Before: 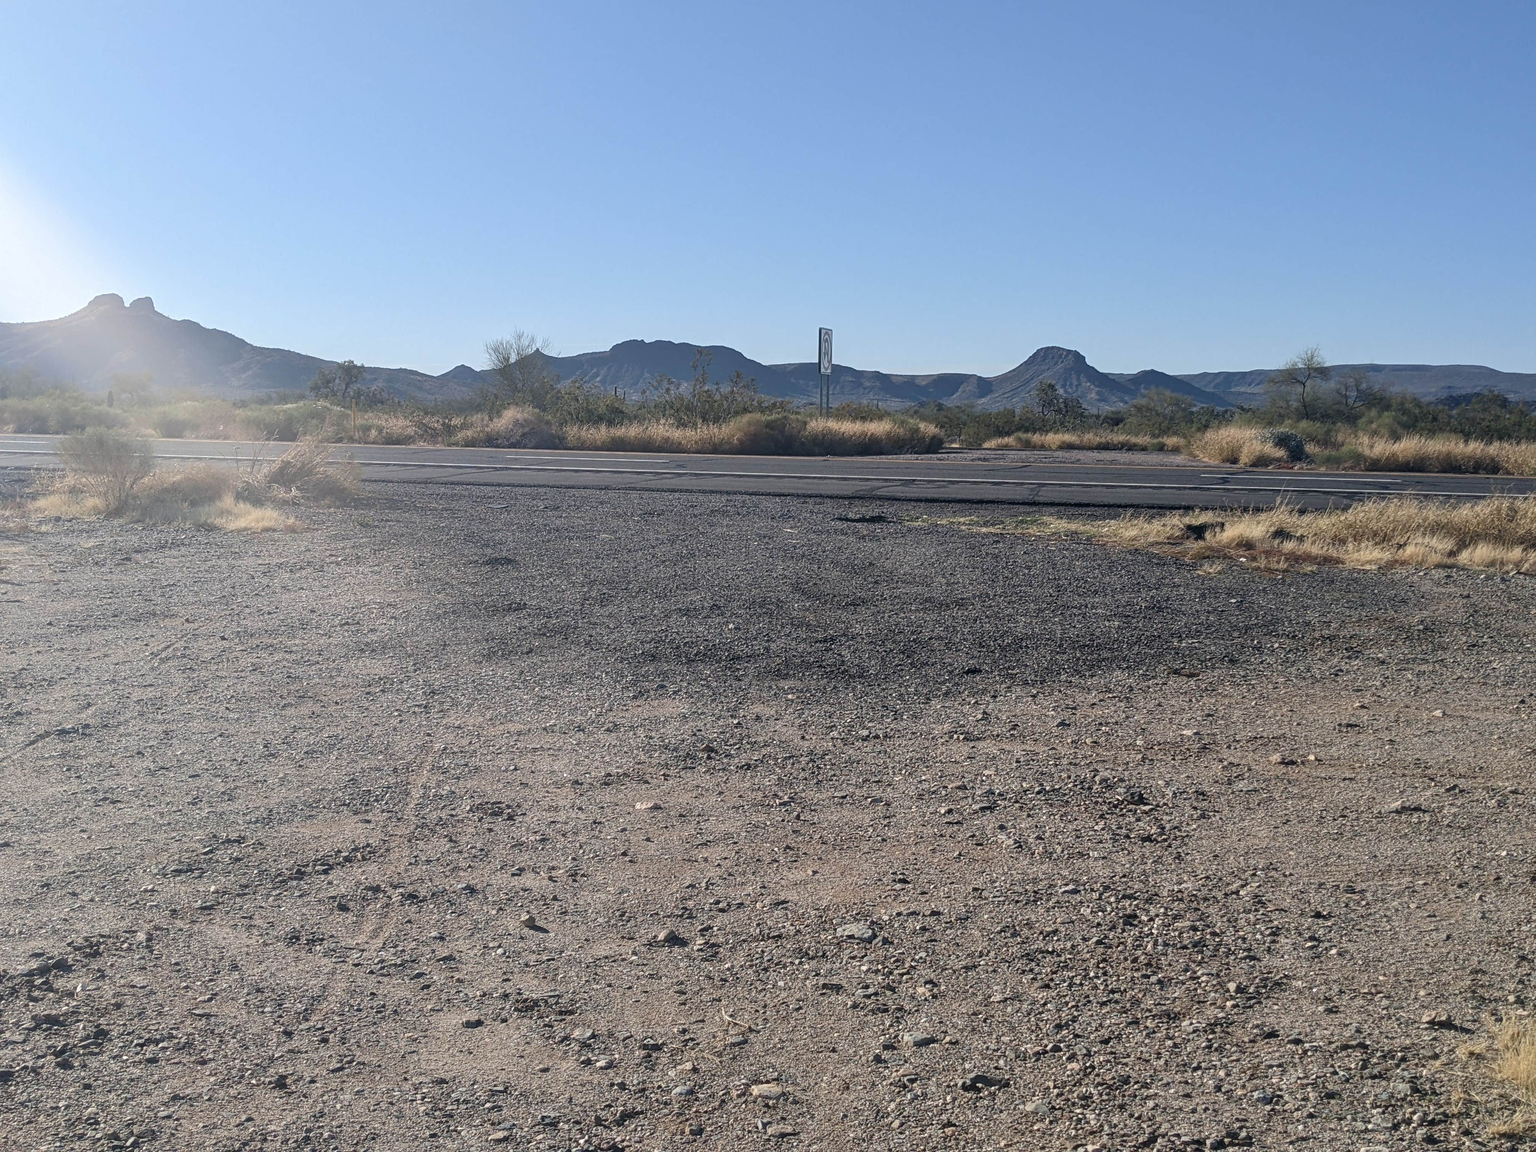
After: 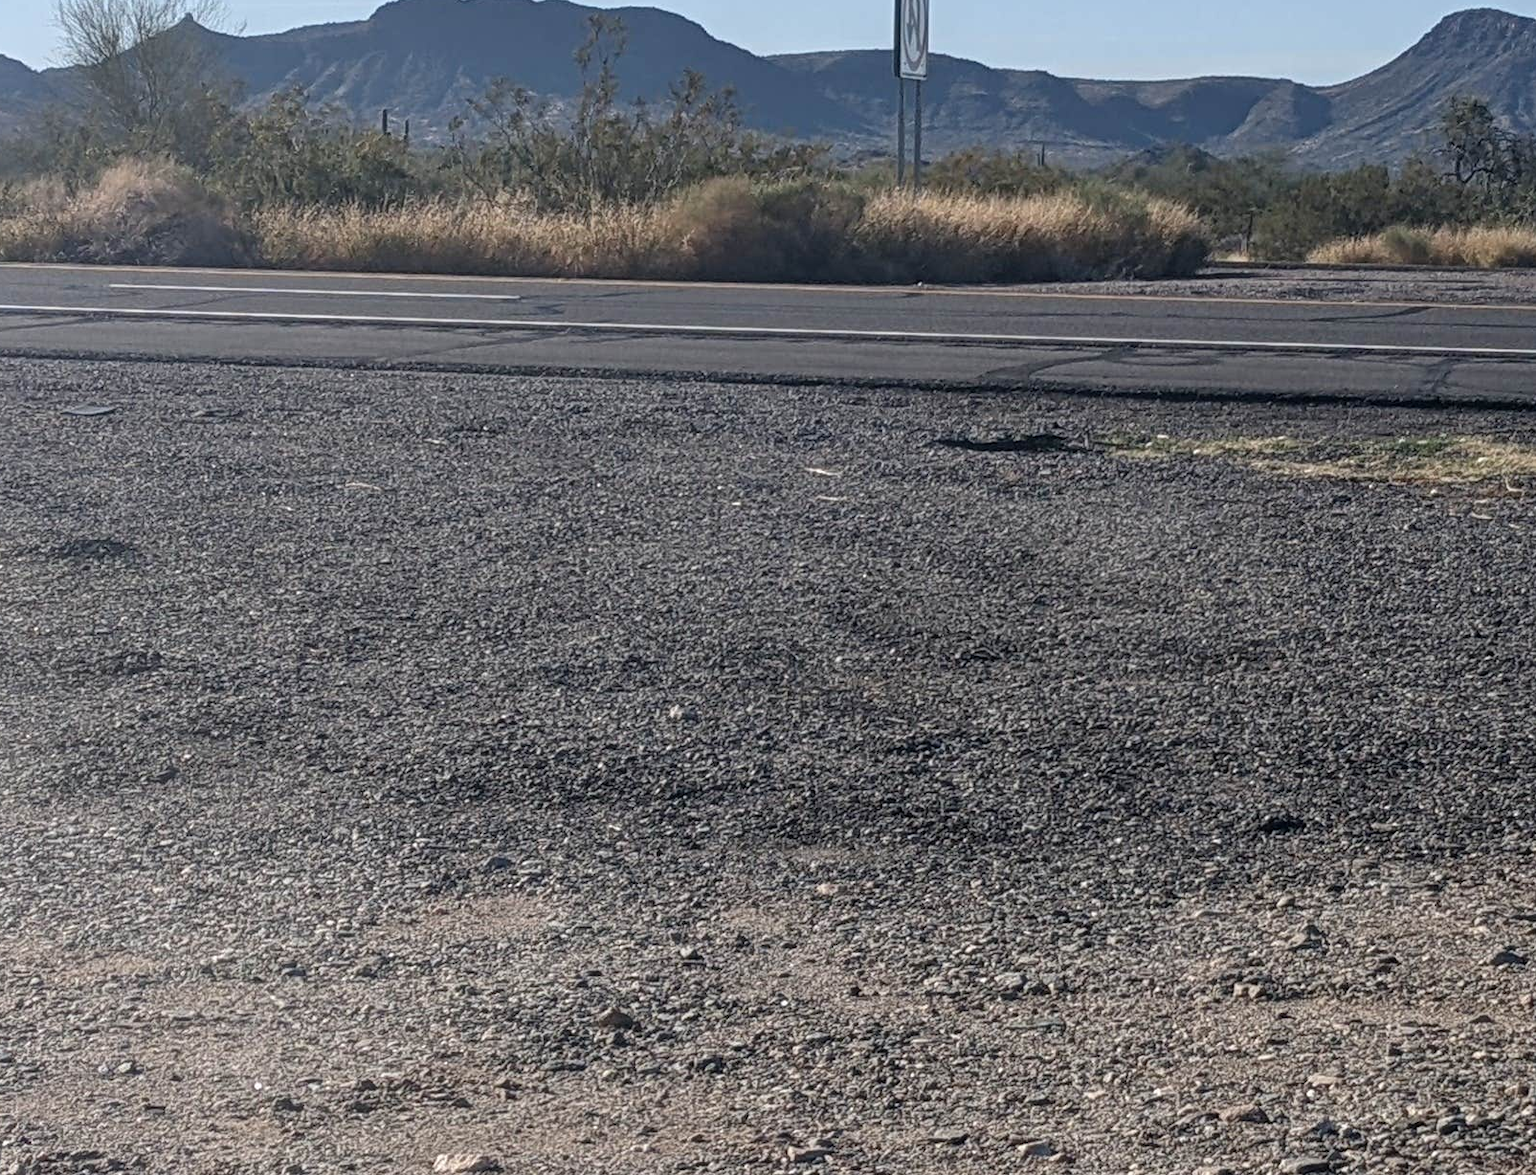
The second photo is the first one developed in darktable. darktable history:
crop: left 30.113%, top 29.769%, right 30.079%, bottom 29.561%
